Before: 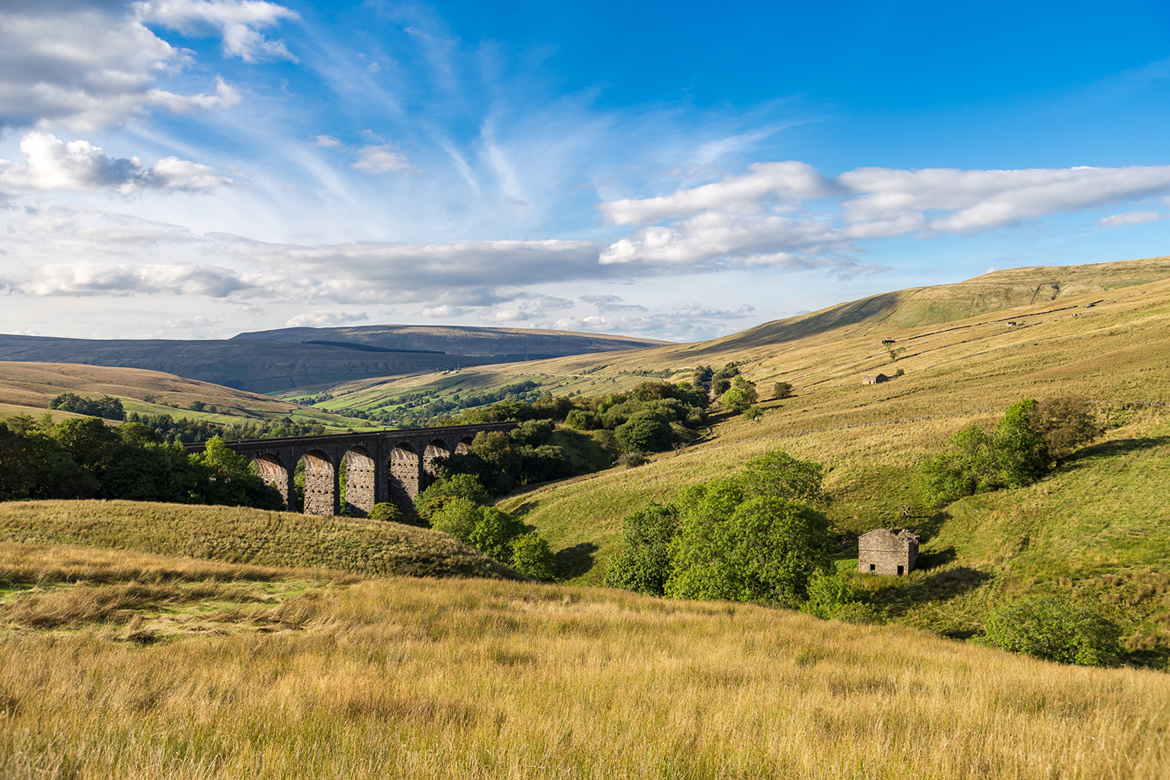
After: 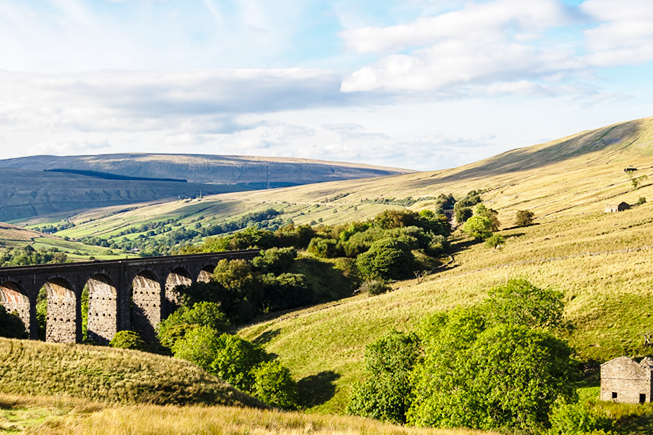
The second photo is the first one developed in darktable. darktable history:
base curve: curves: ch0 [(0, 0) (0.028, 0.03) (0.121, 0.232) (0.46, 0.748) (0.859, 0.968) (1, 1)], preserve colors none
crop and rotate: left 22.13%, top 22.054%, right 22.026%, bottom 22.102%
